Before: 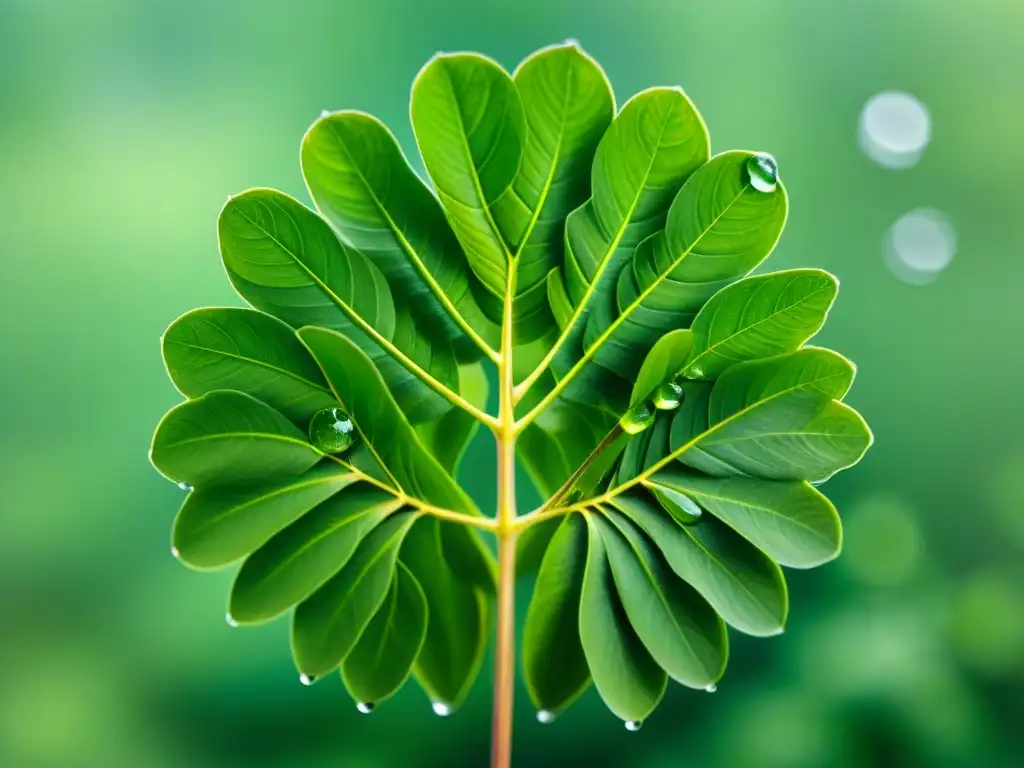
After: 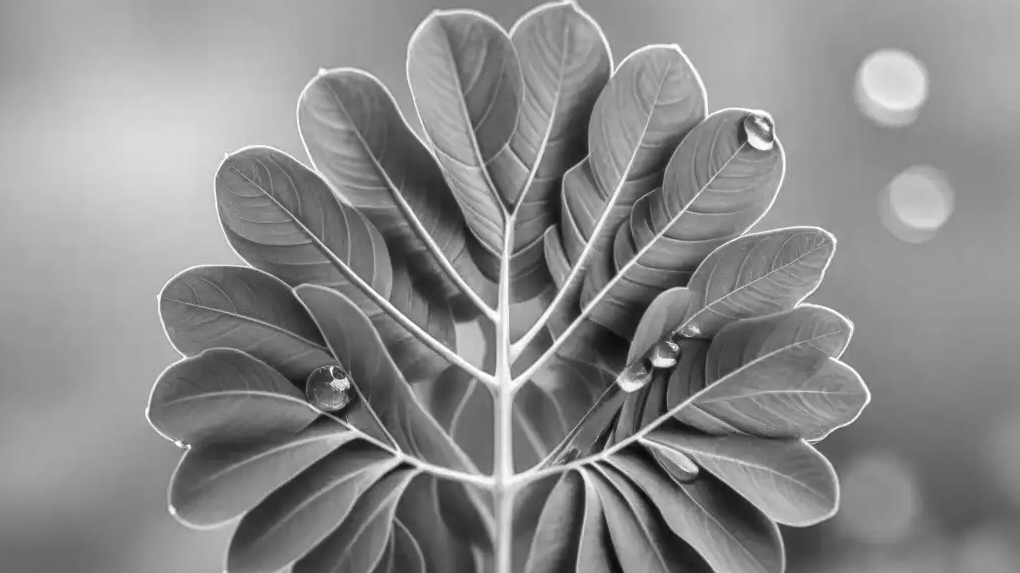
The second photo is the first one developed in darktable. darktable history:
crop: left 0.387%, top 5.469%, bottom 19.809%
monochrome: on, module defaults
local contrast: on, module defaults
